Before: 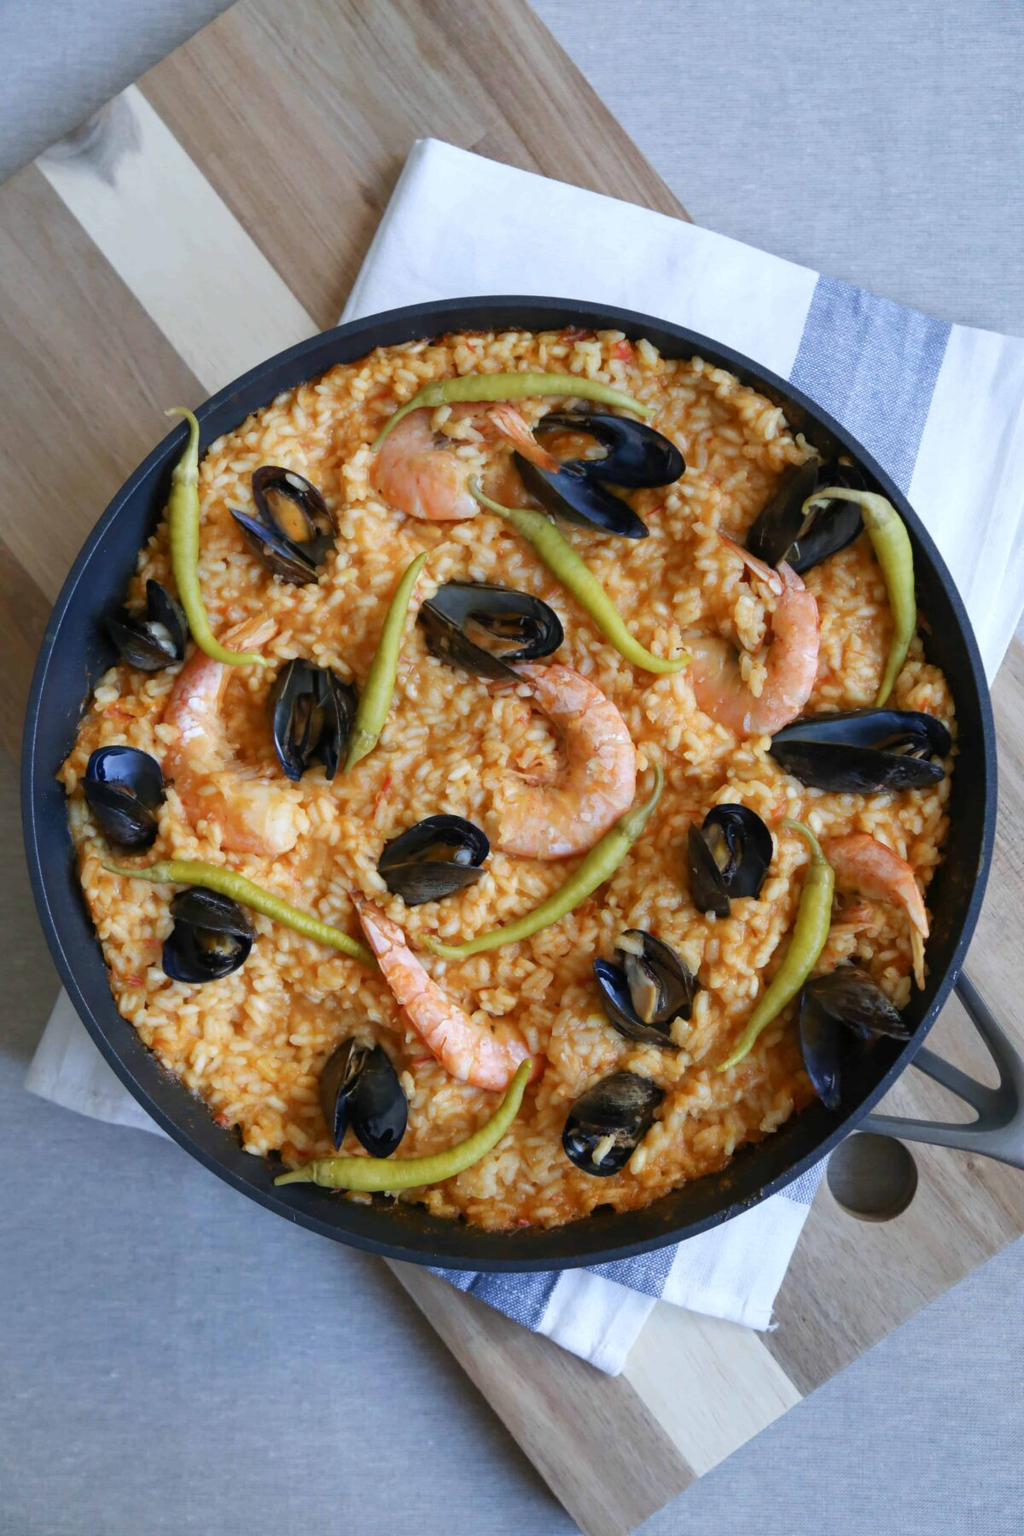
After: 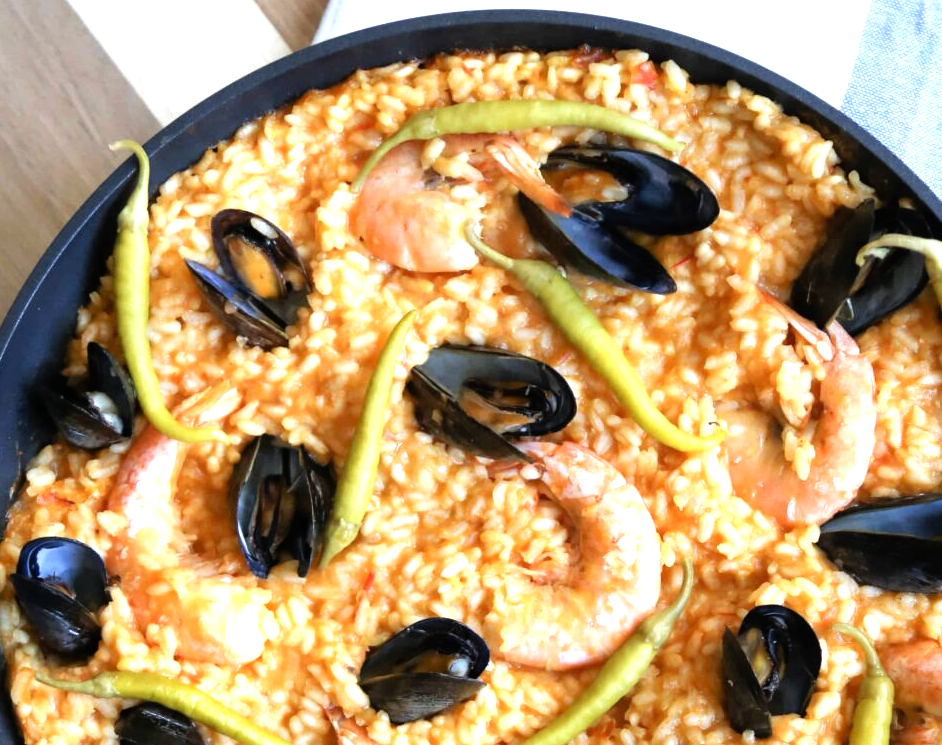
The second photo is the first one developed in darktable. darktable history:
crop: left 7.068%, top 18.744%, right 14.401%, bottom 39.866%
exposure: exposure 0.128 EV, compensate exposure bias true, compensate highlight preservation false
tone equalizer: -8 EV -1.07 EV, -7 EV -1.02 EV, -6 EV -0.841 EV, -5 EV -0.562 EV, -3 EV 0.548 EV, -2 EV 0.855 EV, -1 EV 1.01 EV, +0 EV 1.08 EV
